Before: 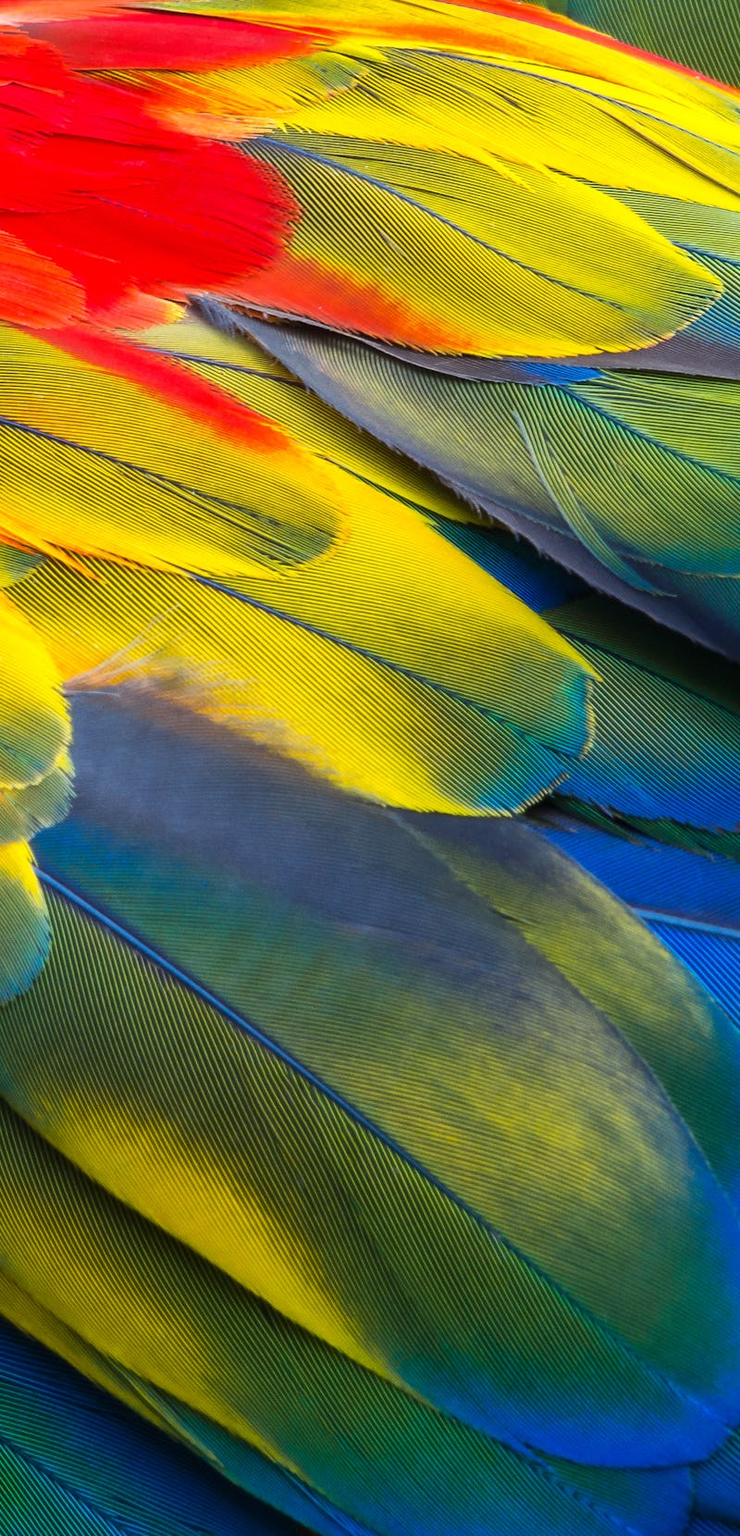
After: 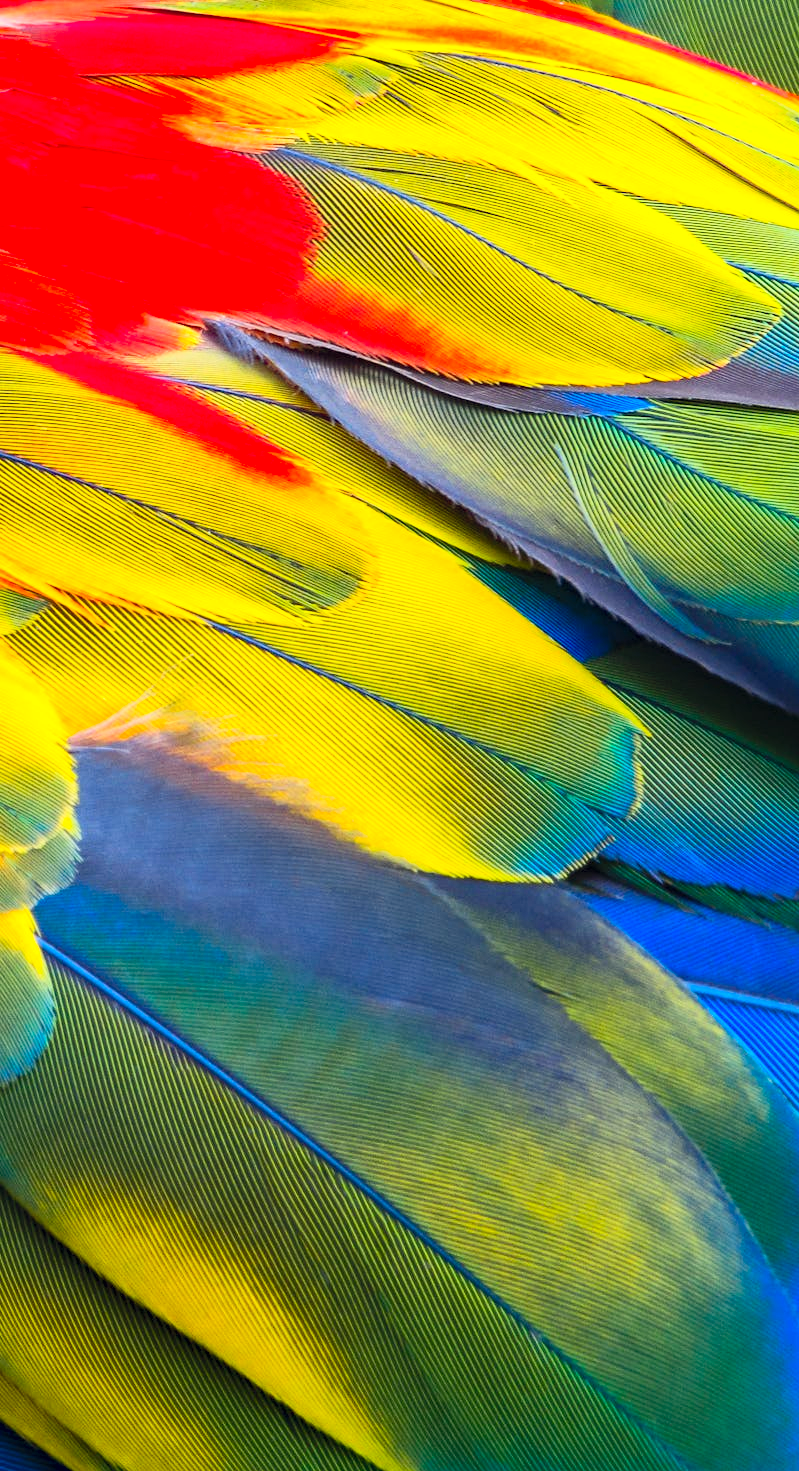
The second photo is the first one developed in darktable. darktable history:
crop and rotate: top 0%, bottom 11.354%
contrast brightness saturation: contrast 0.236, brightness 0.258, saturation 0.378
haze removal: compatibility mode true, adaptive false
